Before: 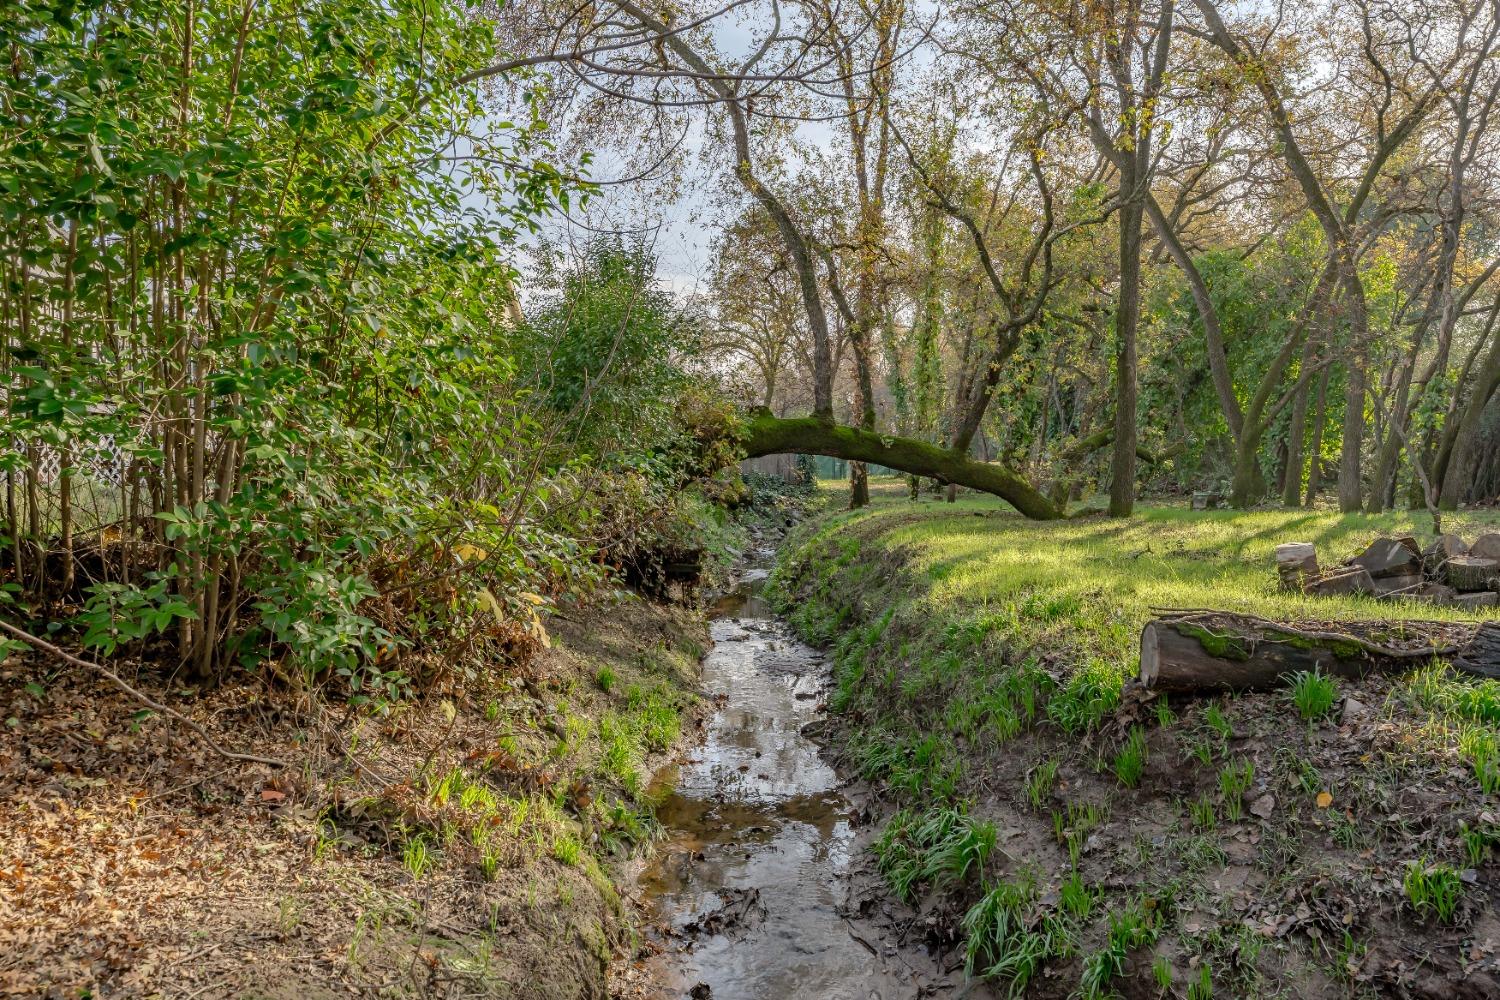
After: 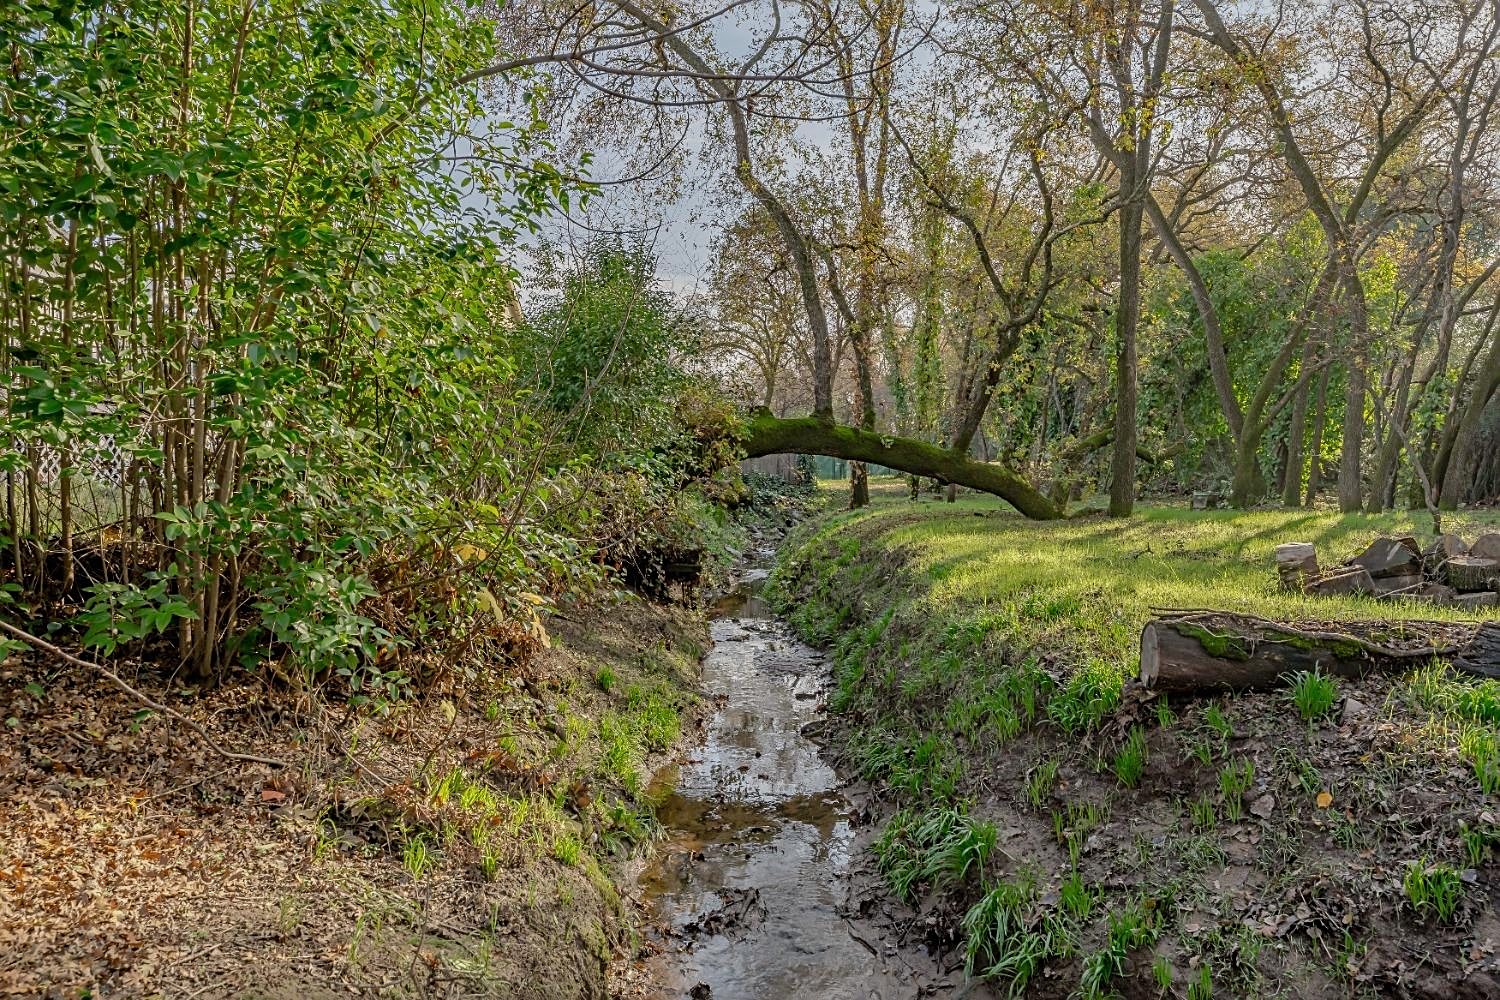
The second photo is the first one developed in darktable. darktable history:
tone equalizer: -8 EV -0.002 EV, -7 EV 0.004 EV, -6 EV -0.02 EV, -5 EV 0.01 EV, -4 EV -0.021 EV, -3 EV 0.035 EV, -2 EV -0.058 EV, -1 EV -0.291 EV, +0 EV -0.57 EV
sharpen: on, module defaults
